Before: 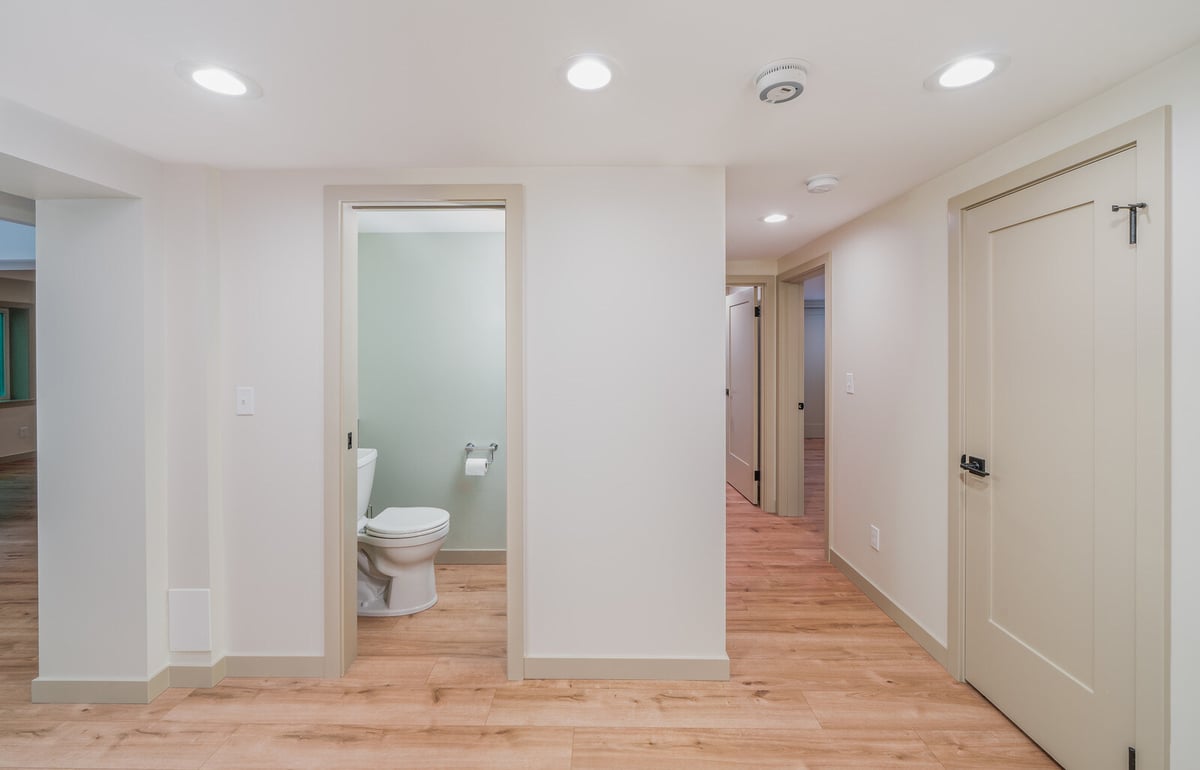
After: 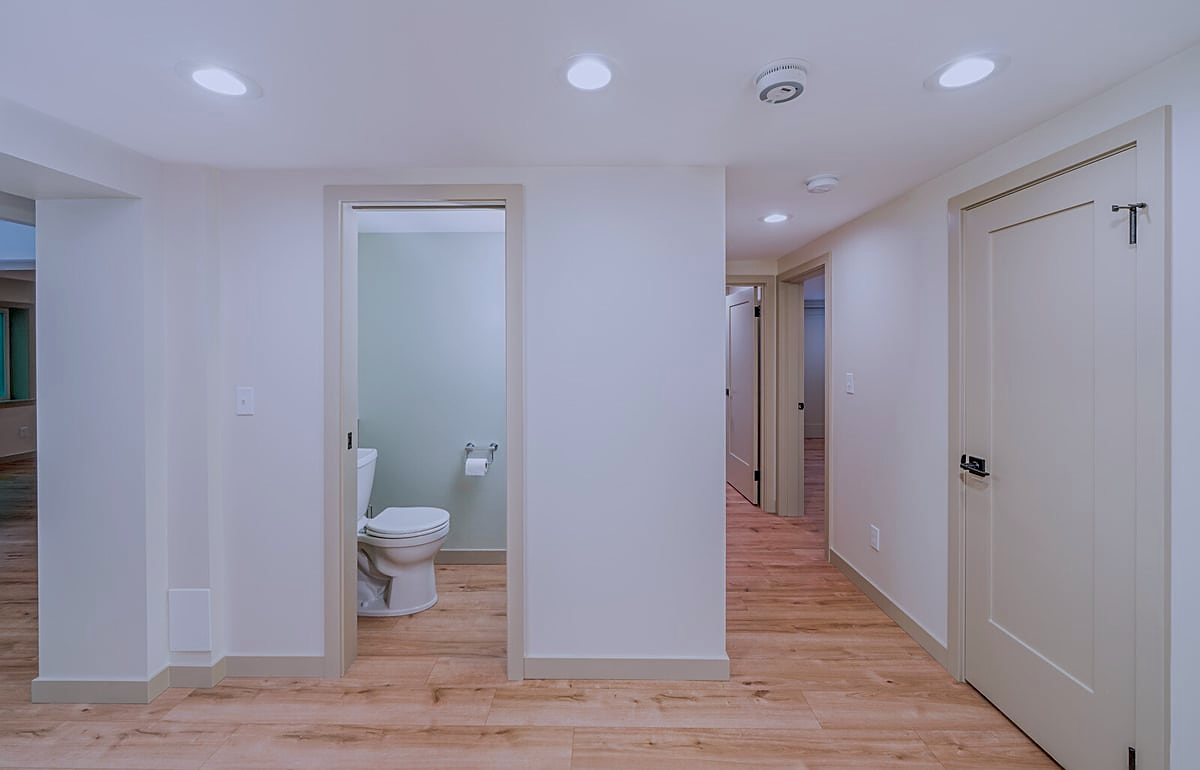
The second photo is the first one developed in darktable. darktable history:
sharpen: on, module defaults
exposure: black level correction 0.011, exposure -0.478 EV, compensate highlight preservation false
color correction: saturation 1.1
white balance: red 0.967, blue 1.119, emerald 0.756
